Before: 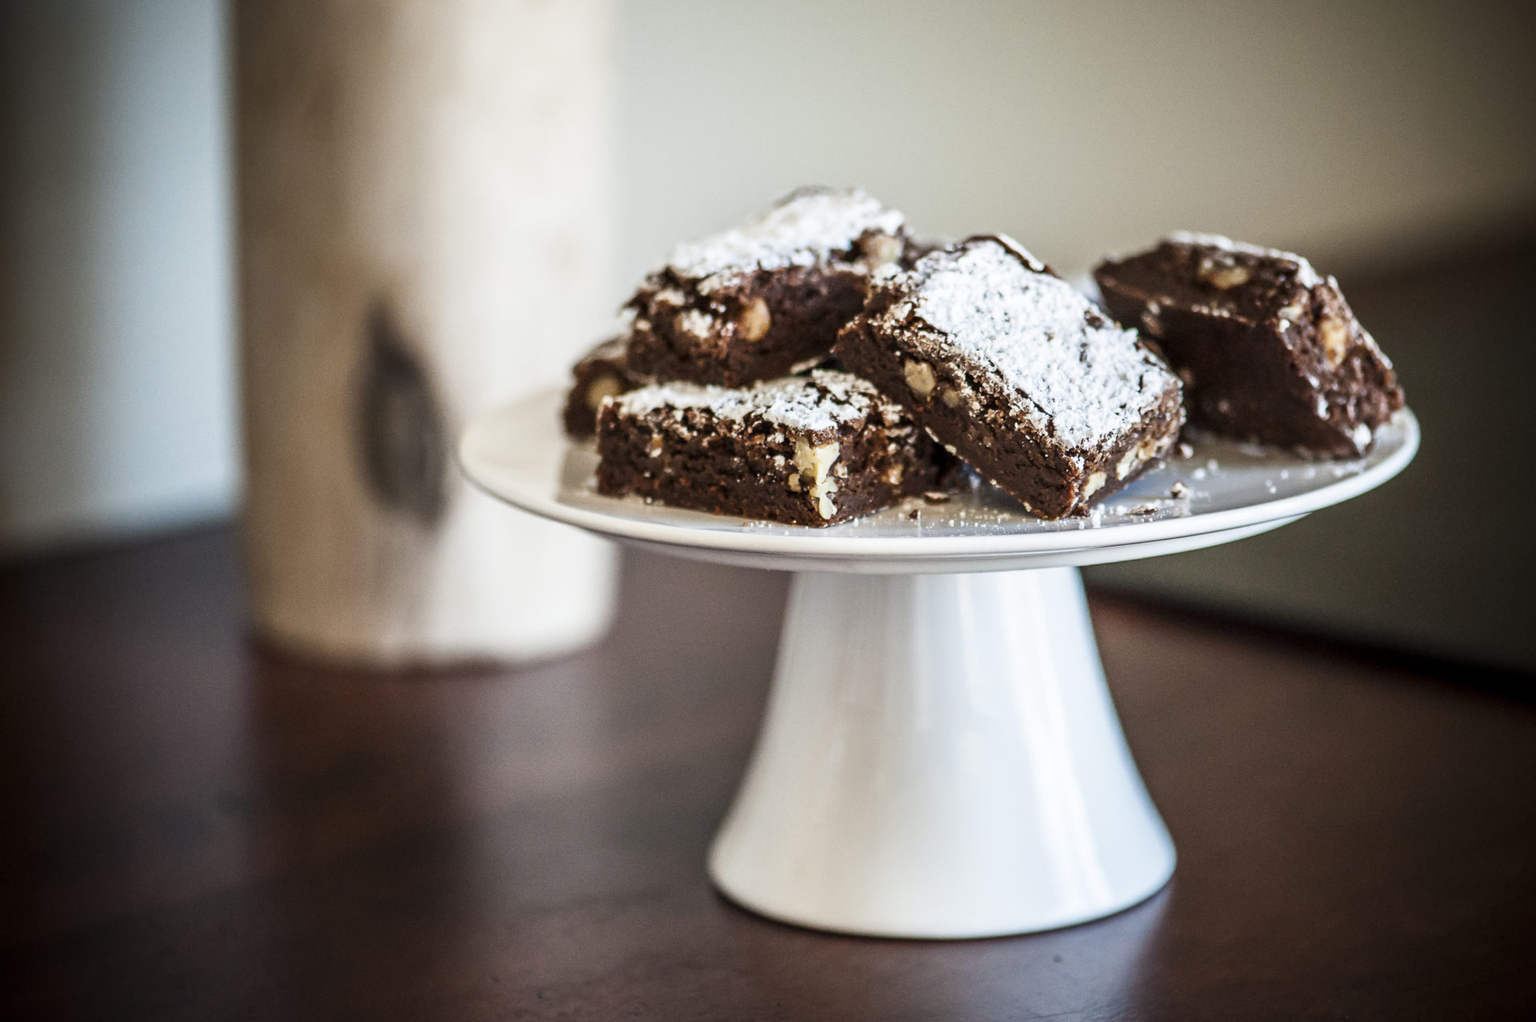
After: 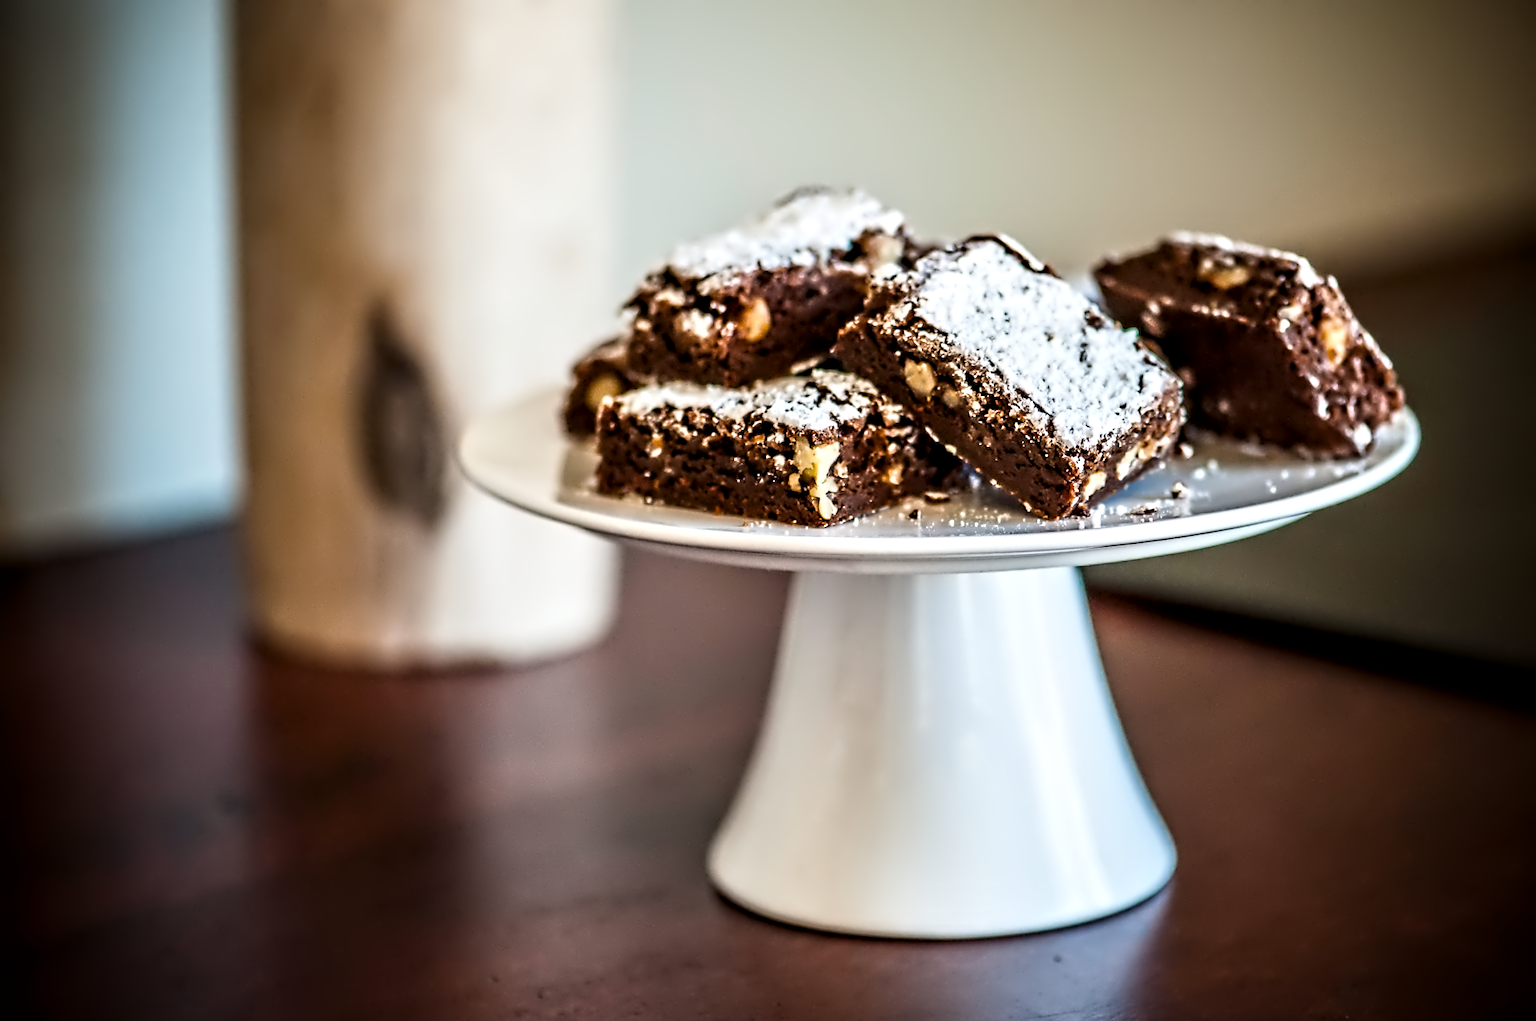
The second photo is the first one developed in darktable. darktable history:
contrast equalizer: octaves 7, y [[0.5, 0.542, 0.583, 0.625, 0.667, 0.708], [0.5 ×6], [0.5 ×6], [0, 0.033, 0.067, 0.1, 0.133, 0.167], [0, 0.05, 0.1, 0.15, 0.2, 0.25]]
color balance rgb: perceptual saturation grading › global saturation 30%, global vibrance 20%
